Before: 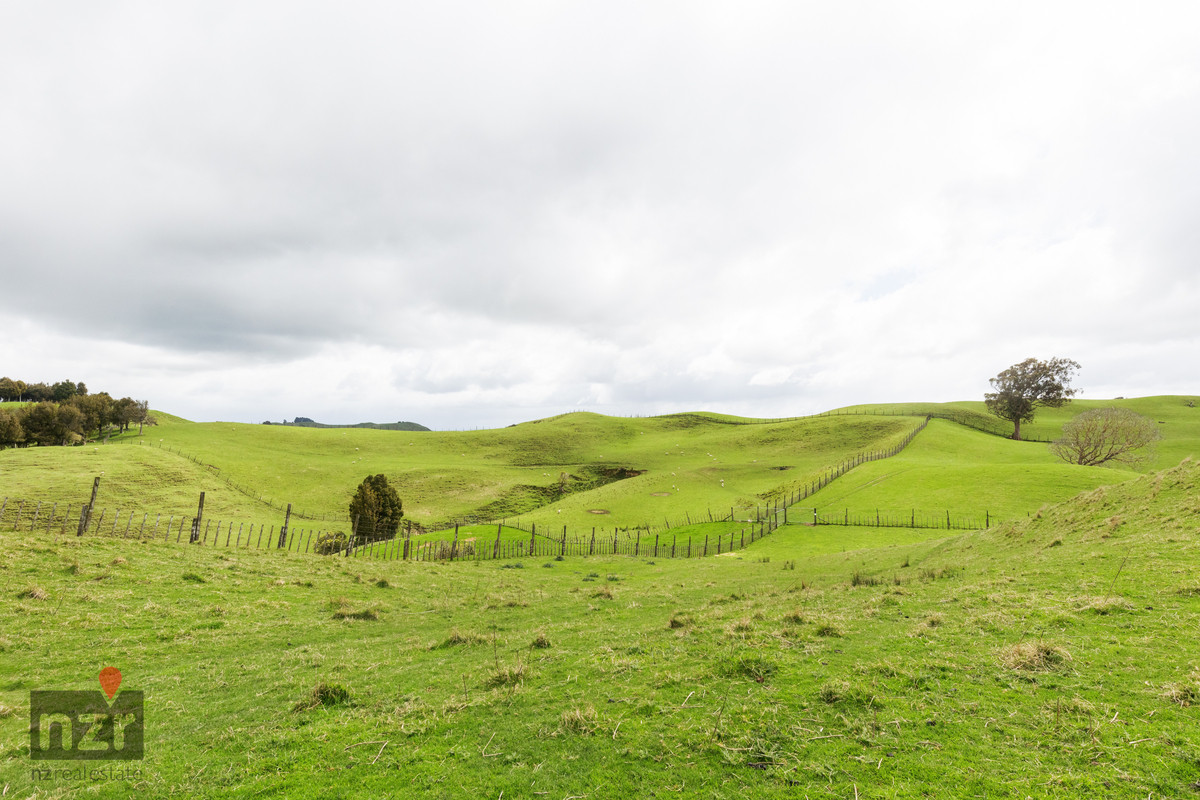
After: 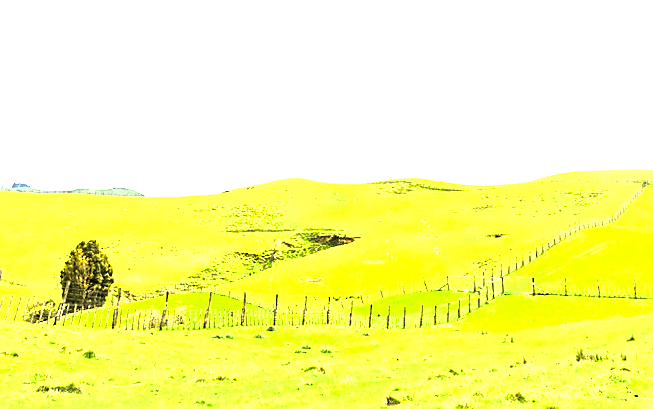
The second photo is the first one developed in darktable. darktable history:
shadows and highlights: shadows 10, white point adjustment 1, highlights -40
crop: left 25%, top 25%, right 25%, bottom 25%
sharpen: on, module defaults
rotate and perspective: rotation 0.128°, lens shift (vertical) -0.181, lens shift (horizontal) -0.044, shear 0.001, automatic cropping off
exposure: black level correction 0, exposure 1.5 EV, compensate exposure bias true, compensate highlight preservation false
contrast brightness saturation: contrast 0.2, brightness 0.16, saturation 0.22
tone equalizer: -8 EV -1.08 EV, -7 EV -1.01 EV, -6 EV -0.867 EV, -5 EV -0.578 EV, -3 EV 0.578 EV, -2 EV 0.867 EV, -1 EV 1.01 EV, +0 EV 1.08 EV, edges refinement/feathering 500, mask exposure compensation -1.57 EV, preserve details no
